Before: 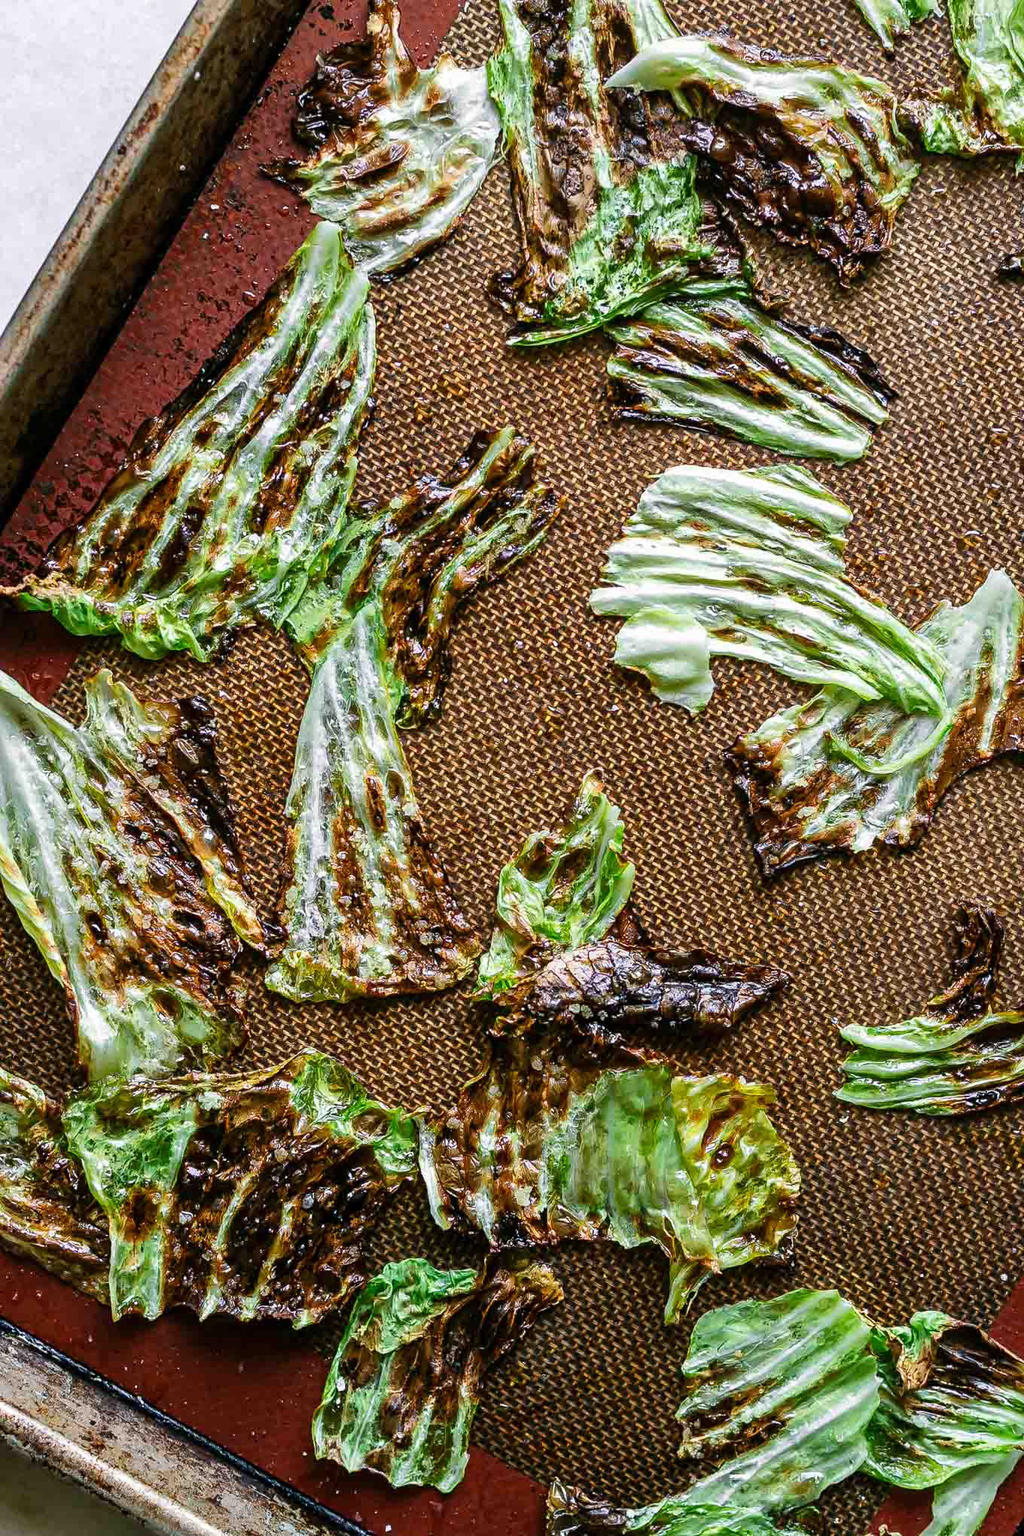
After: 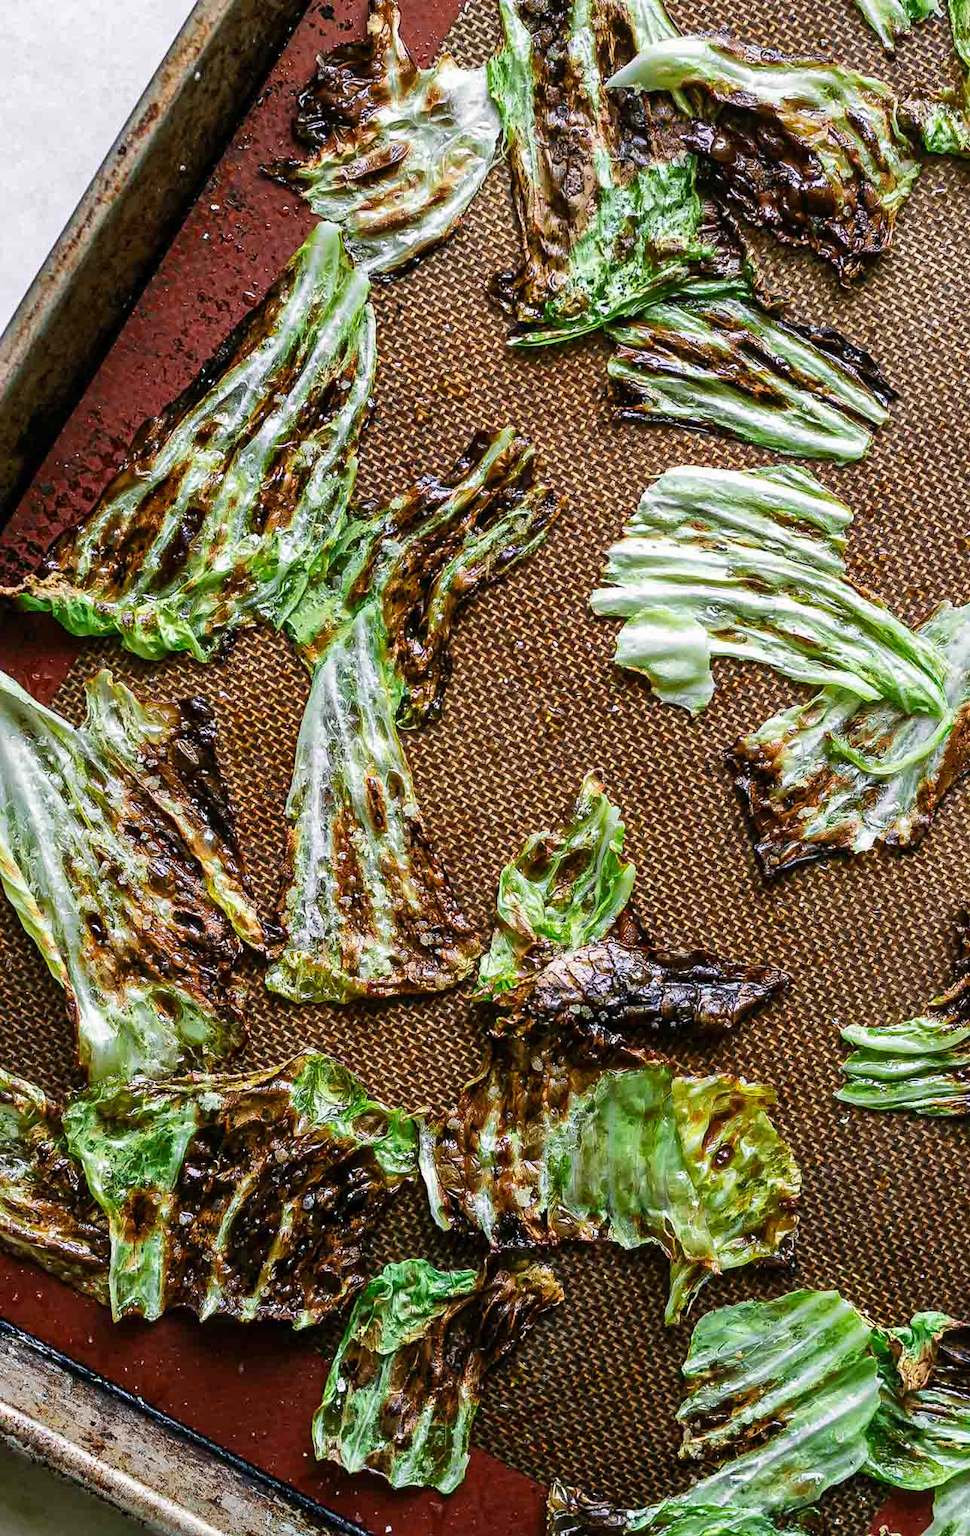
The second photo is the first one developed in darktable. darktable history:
crop and rotate: left 0%, right 5.247%
